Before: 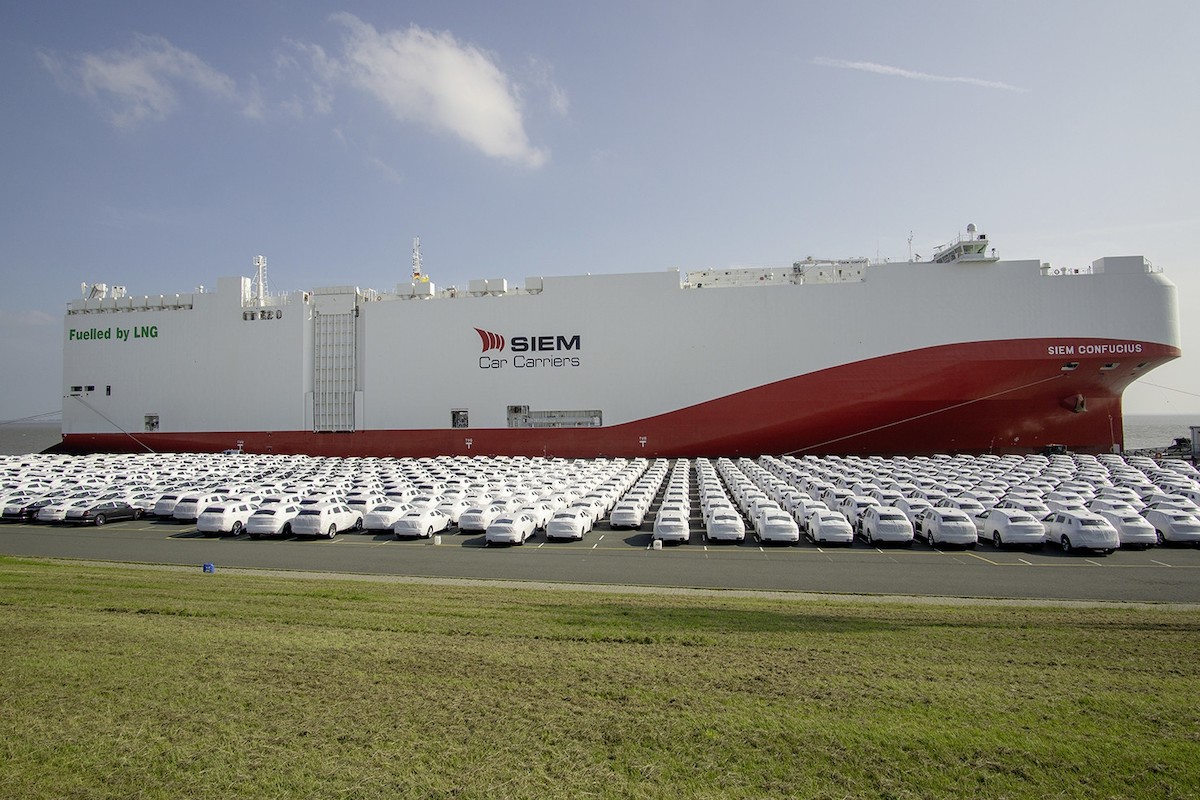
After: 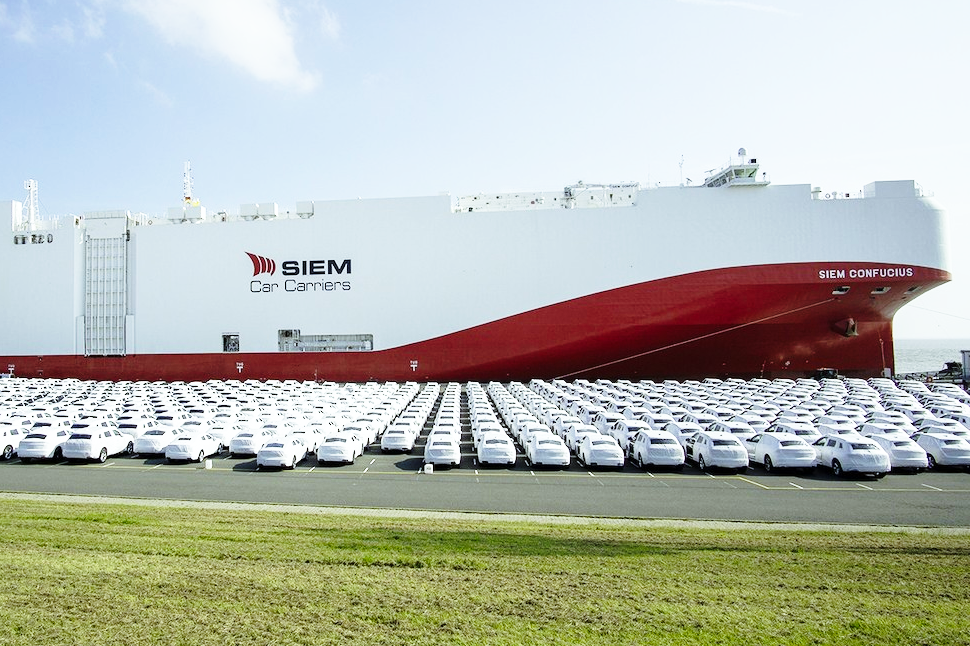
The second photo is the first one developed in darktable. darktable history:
white balance: red 0.925, blue 1.046
crop: left 19.159%, top 9.58%, bottom 9.58%
base curve: curves: ch0 [(0, 0) (0.026, 0.03) (0.109, 0.232) (0.351, 0.748) (0.669, 0.968) (1, 1)], preserve colors none
